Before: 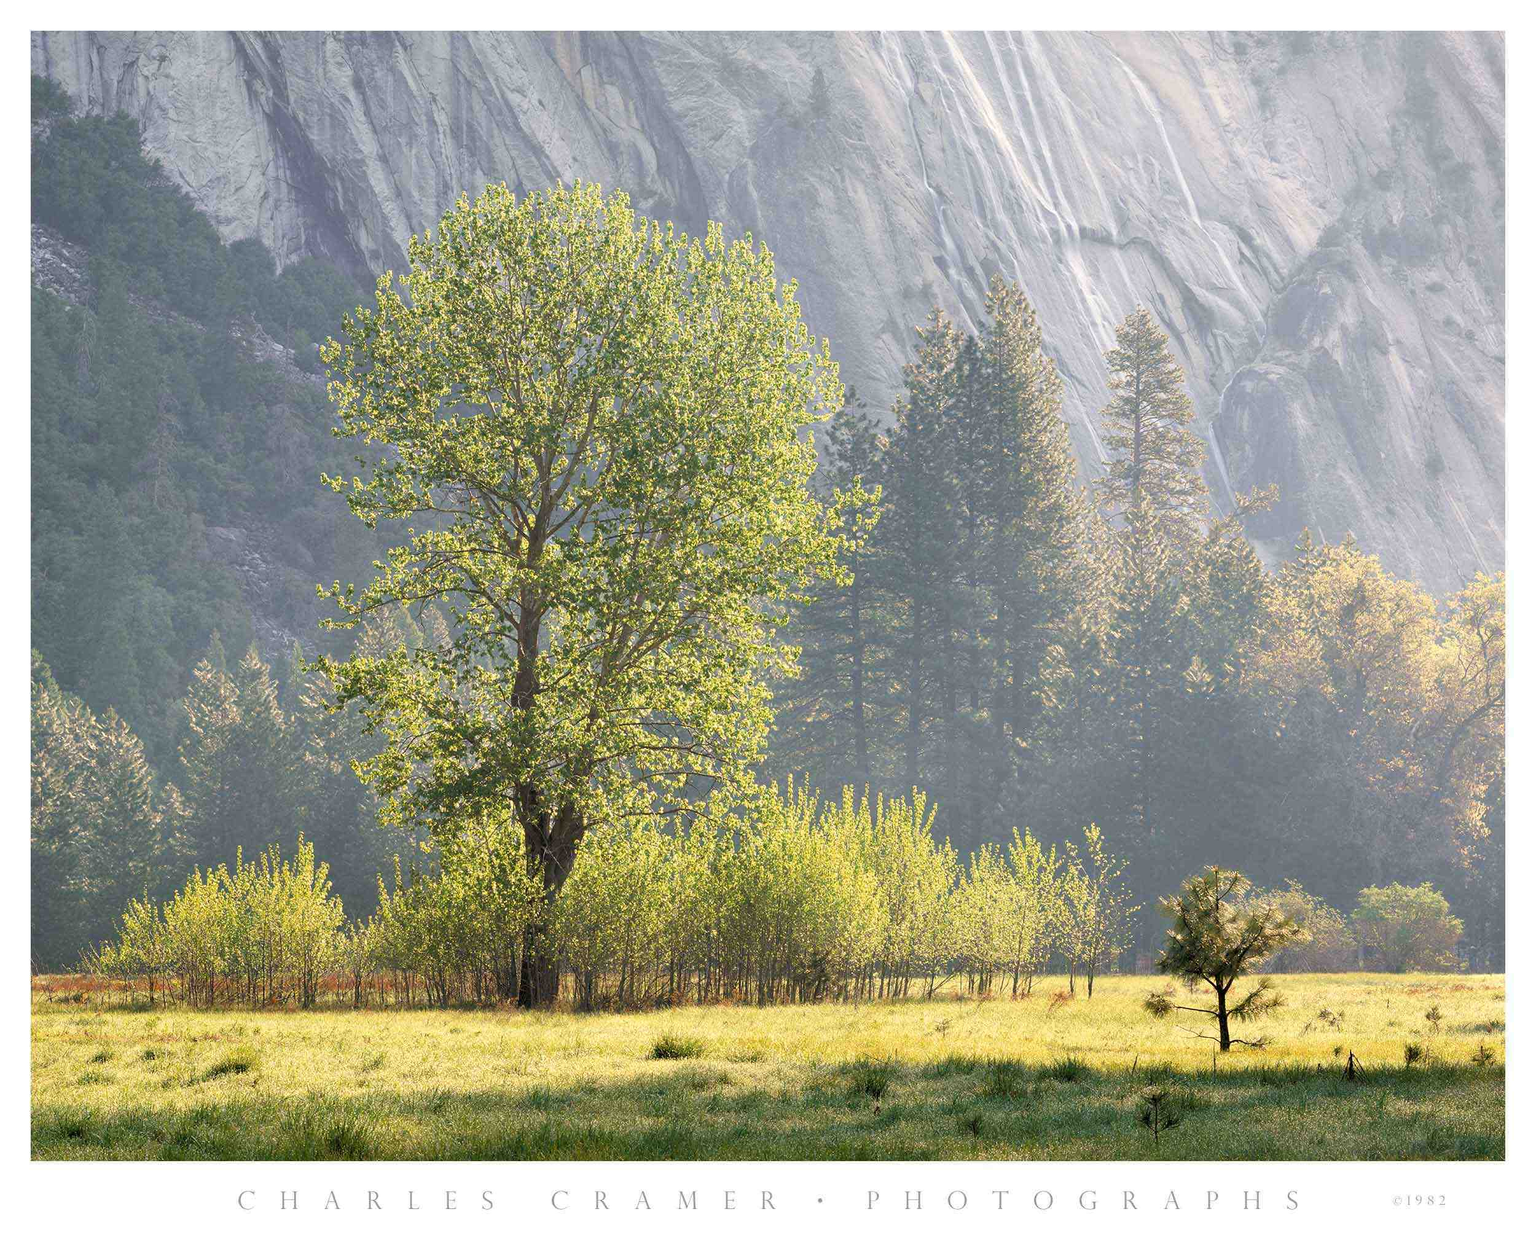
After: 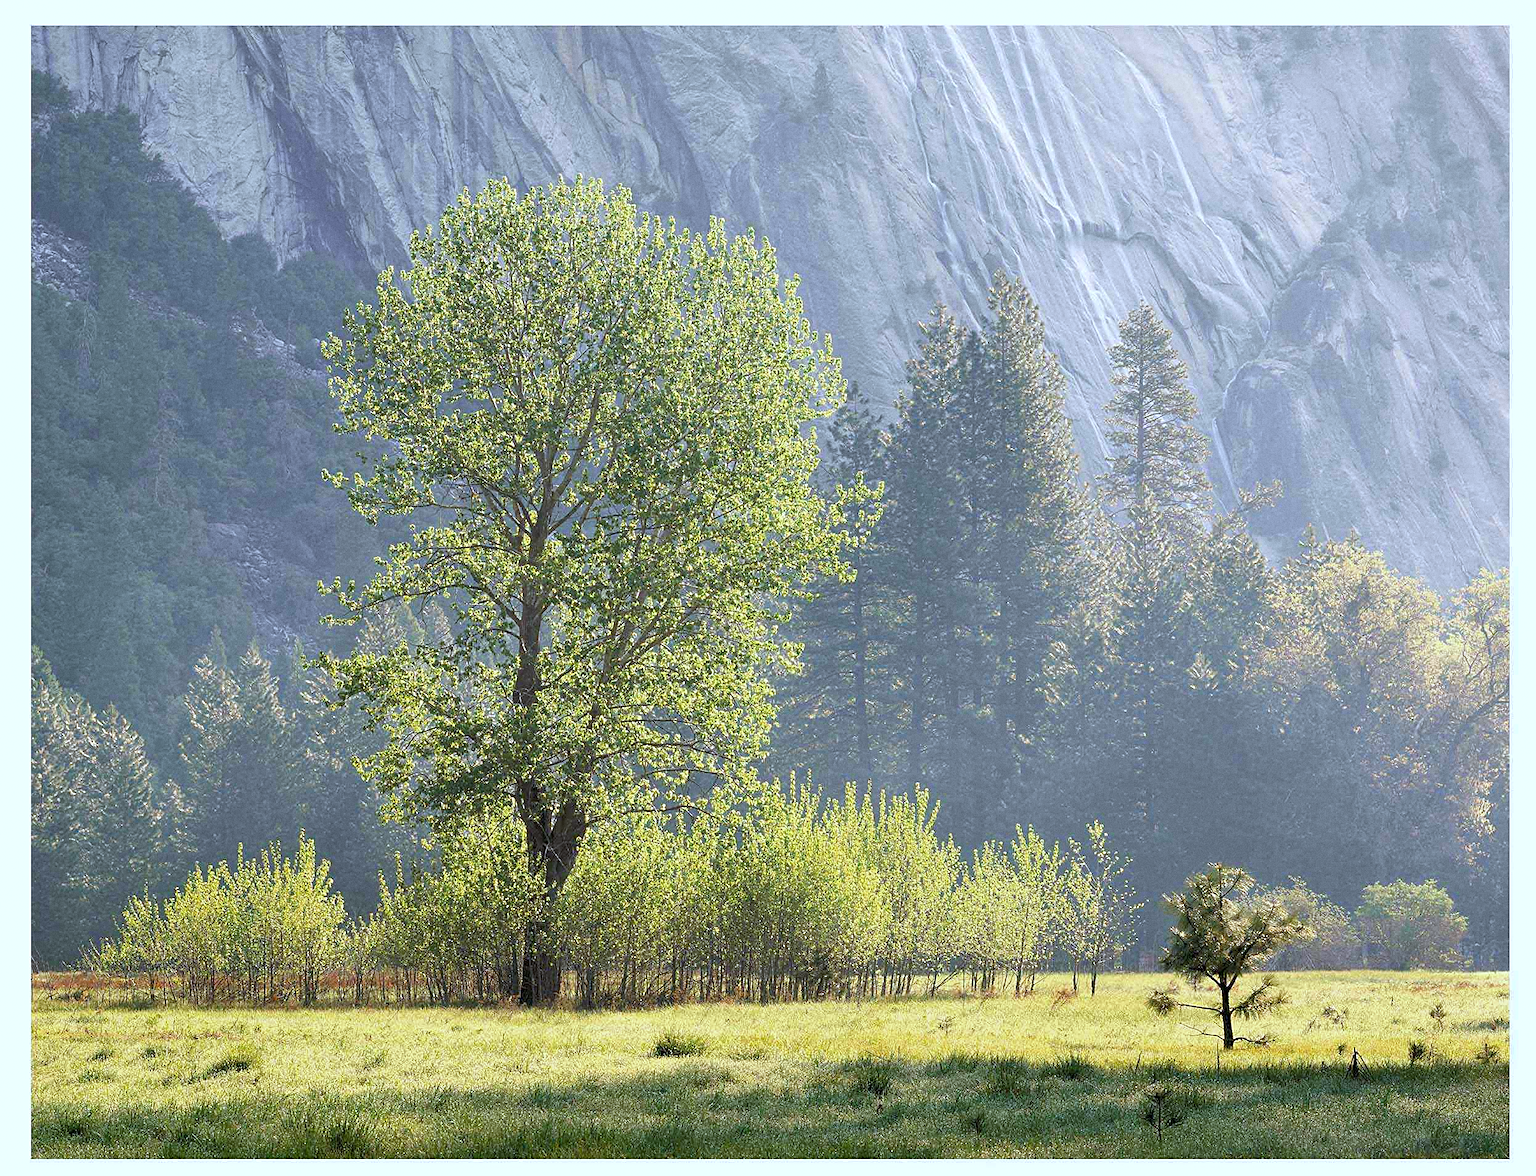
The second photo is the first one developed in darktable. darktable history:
white balance: red 0.924, blue 1.095
grain: coarseness 0.09 ISO
sharpen: on, module defaults
crop: top 0.448%, right 0.264%, bottom 5.045%
